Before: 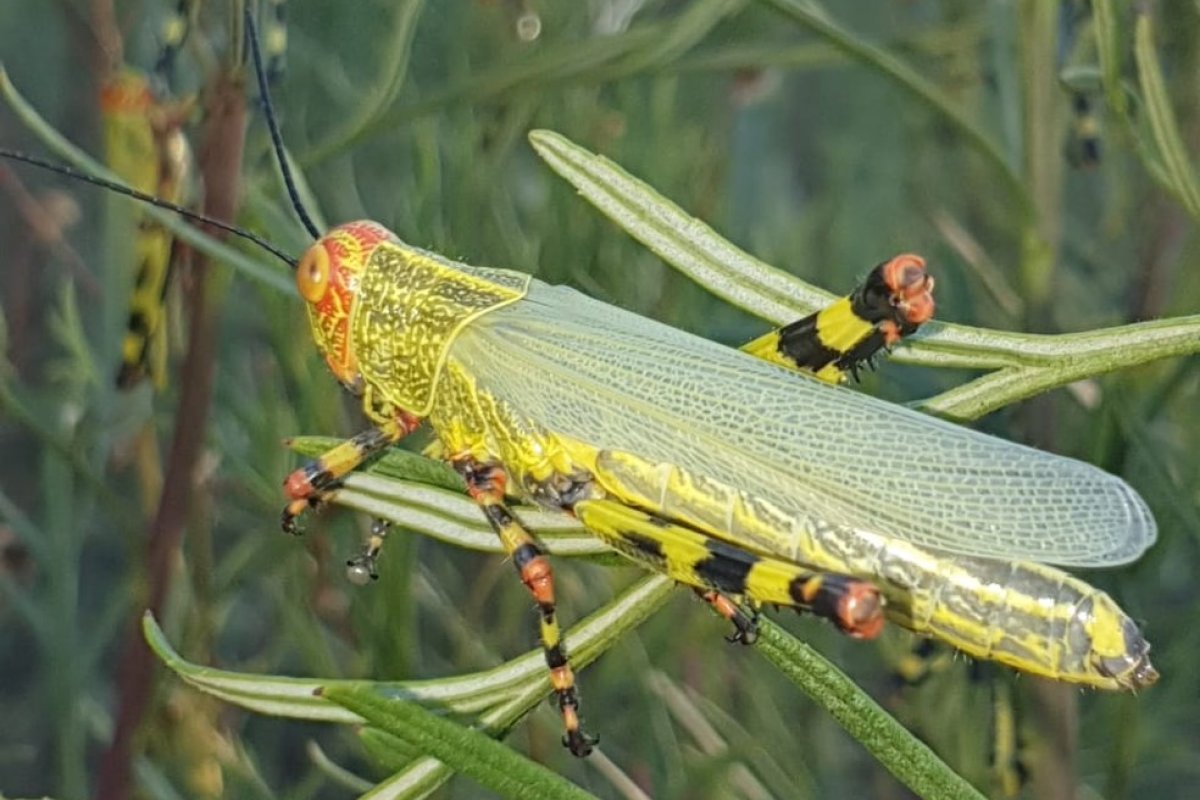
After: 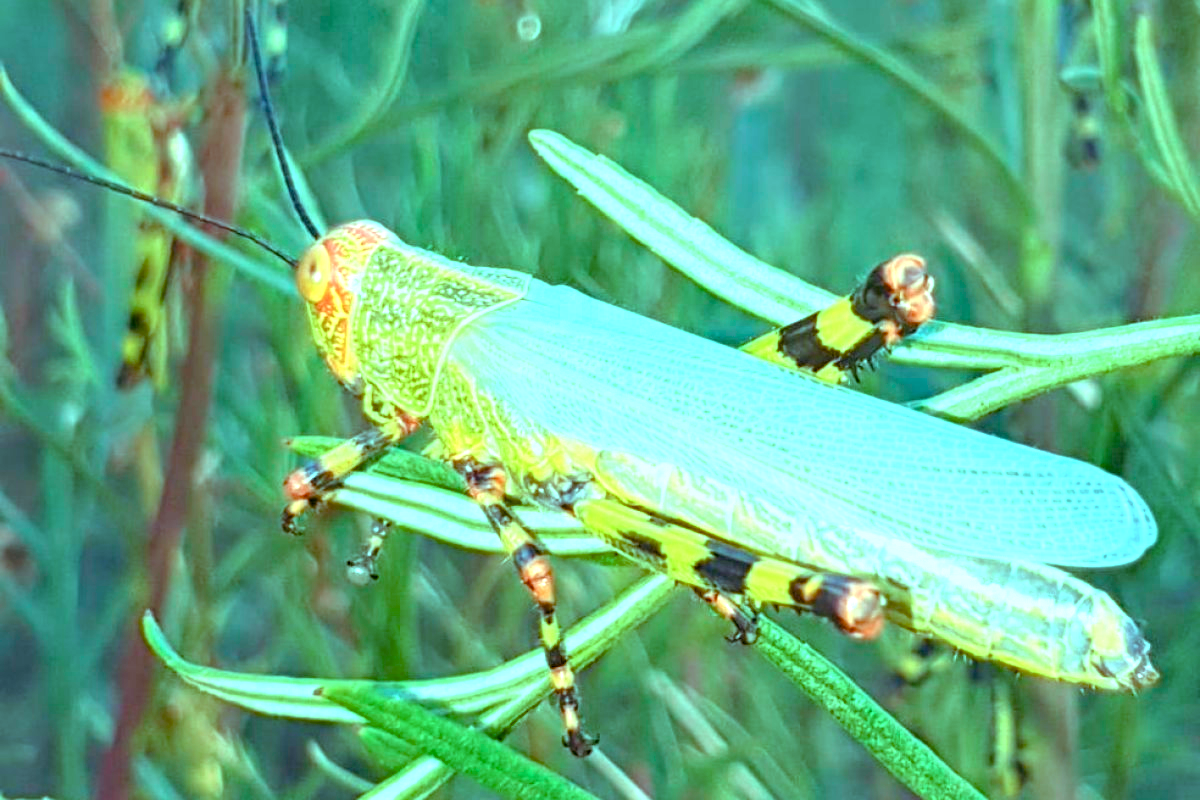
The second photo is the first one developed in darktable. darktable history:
color balance rgb: shadows lift › luminance -7.7%, shadows lift › chroma 2.13%, shadows lift › hue 165.27°, power › luminance -7.77%, power › chroma 1.34%, power › hue 330.55°, highlights gain › luminance -33.33%, highlights gain › chroma 5.68%, highlights gain › hue 217.2°, global offset › luminance -0.33%, global offset › chroma 0.11%, global offset › hue 165.27°, perceptual saturation grading › global saturation 27.72%, perceptual saturation grading › highlights -25%, perceptual saturation grading › mid-tones 25%, perceptual saturation grading › shadows 50%
exposure: black level correction 0.001, exposure 1.822 EV, compensate exposure bias true, compensate highlight preservation false
